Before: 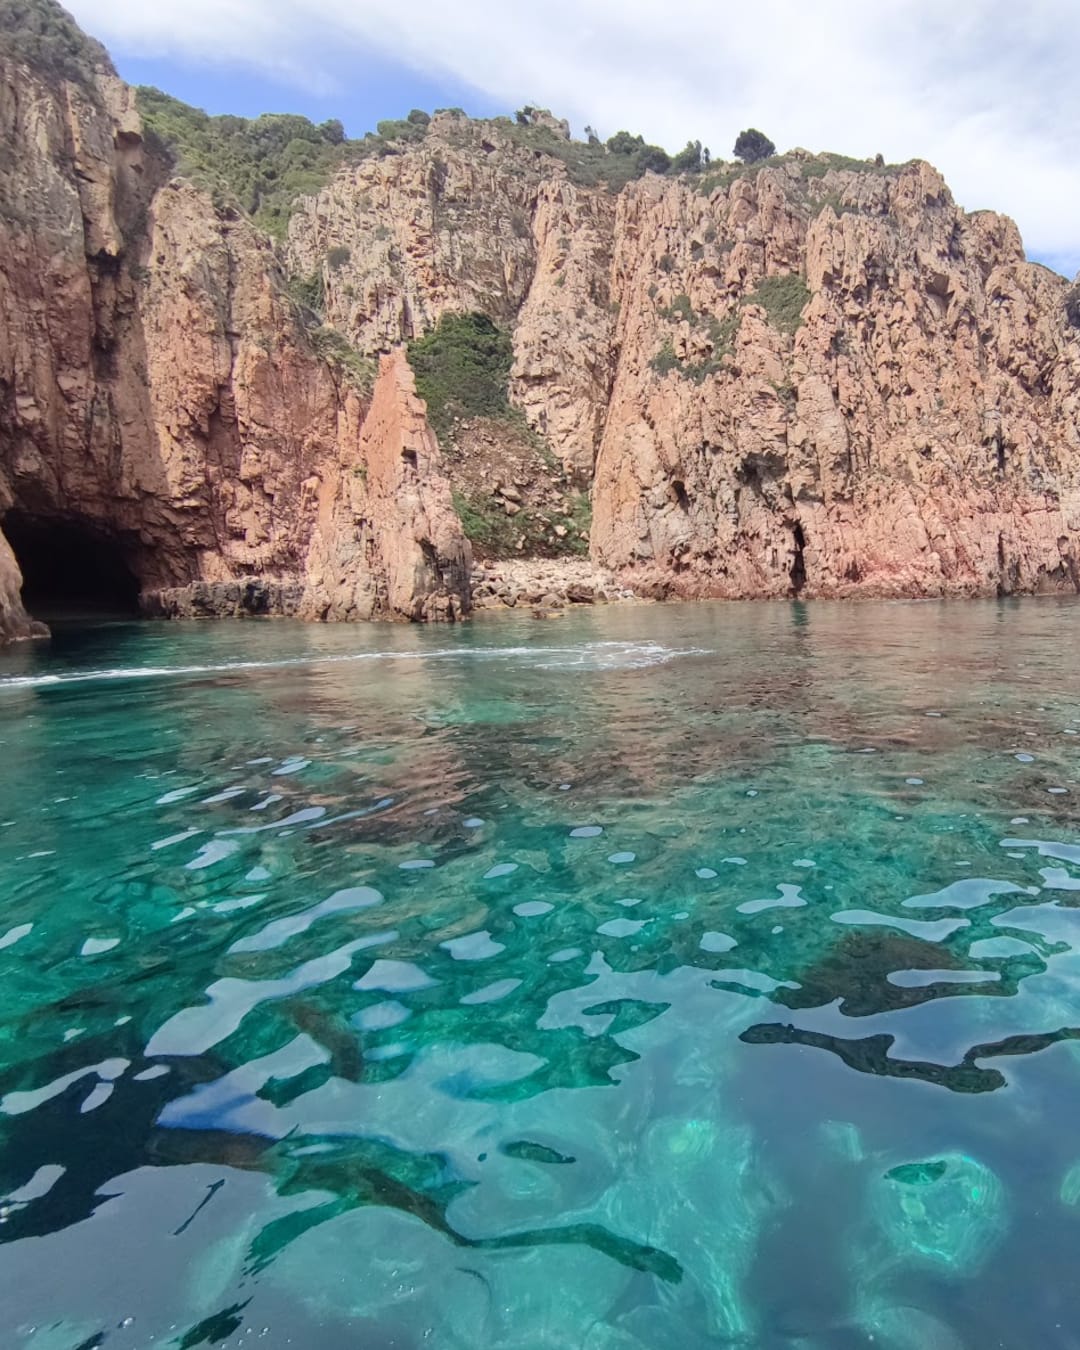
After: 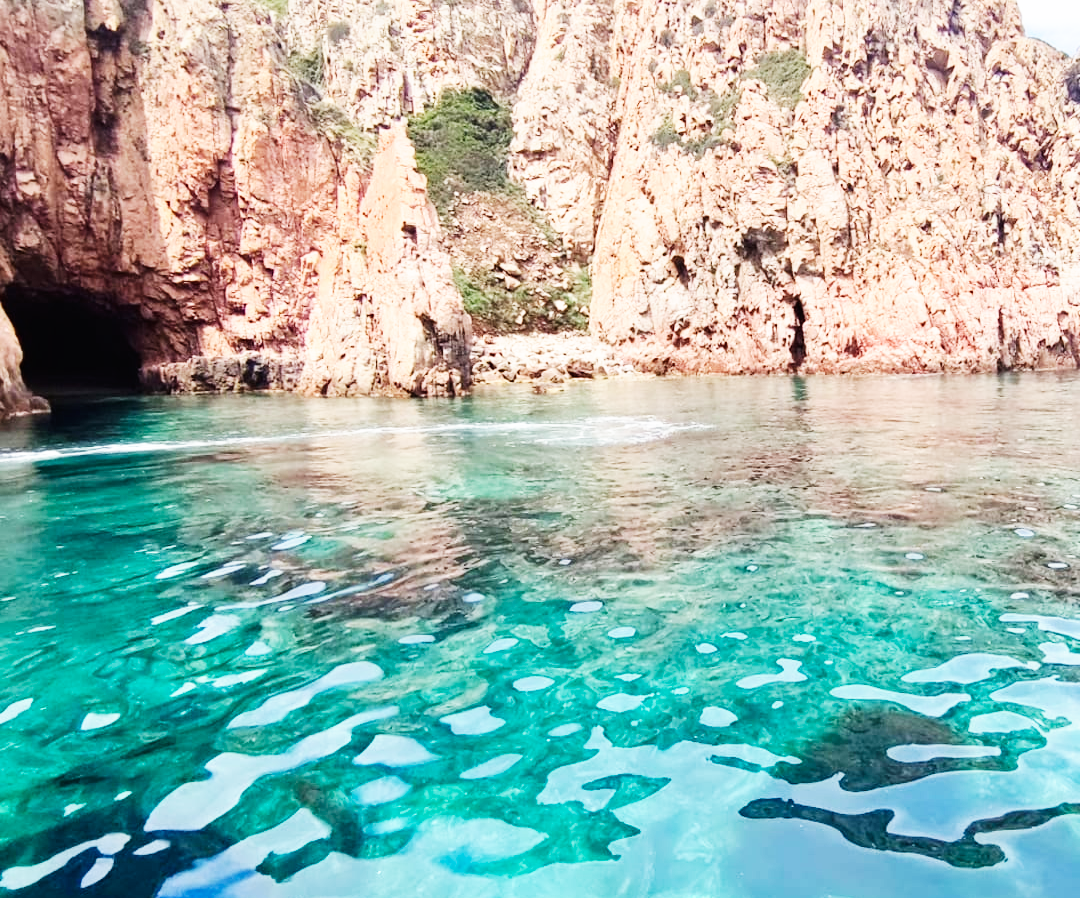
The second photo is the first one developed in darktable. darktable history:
base curve: curves: ch0 [(0, 0) (0.007, 0.004) (0.027, 0.03) (0.046, 0.07) (0.207, 0.54) (0.442, 0.872) (0.673, 0.972) (1, 1)], preserve colors none
crop: top 16.727%, bottom 16.727%
